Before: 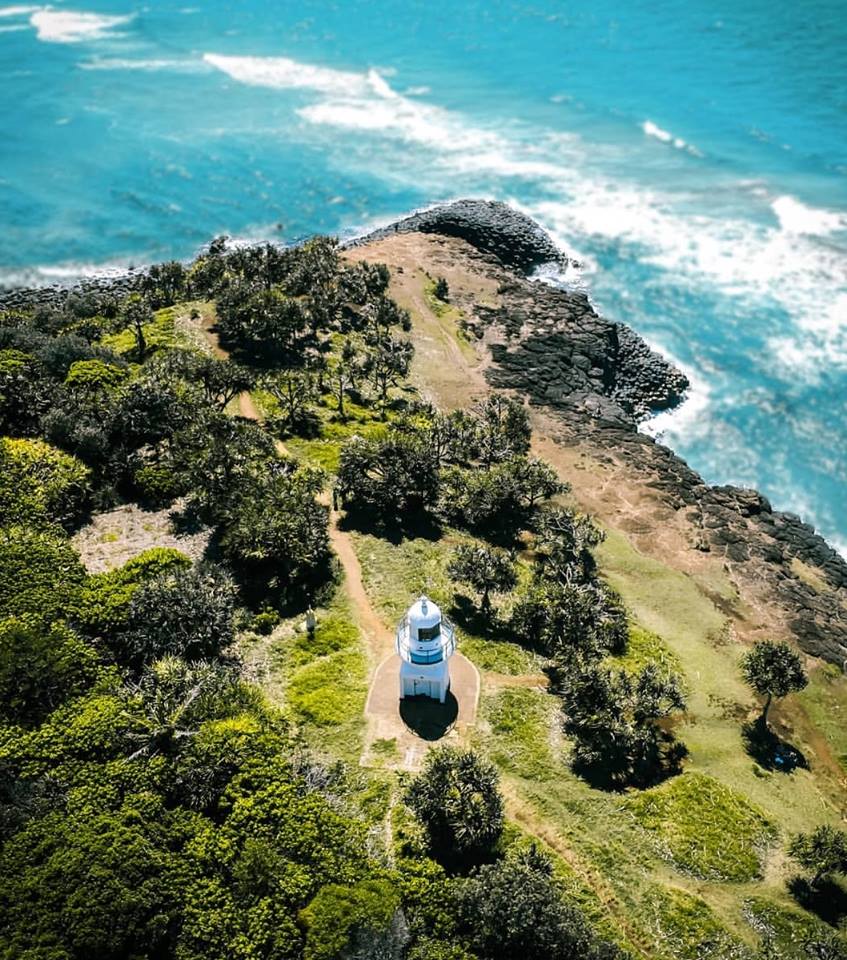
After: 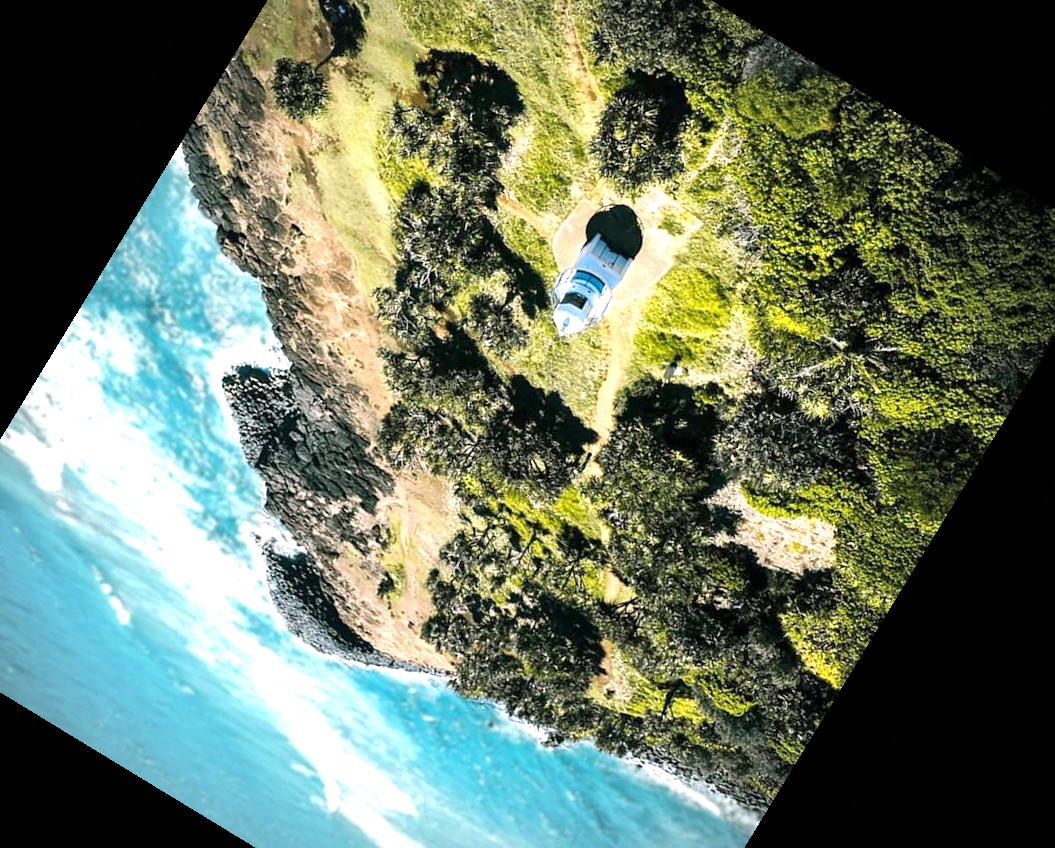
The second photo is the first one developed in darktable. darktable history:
crop and rotate: angle 148.68°, left 9.111%, top 15.603%, right 4.588%, bottom 17.041%
exposure: black level correction 0, exposure 0.7 EV, compensate exposure bias true, compensate highlight preservation false
local contrast: mode bilateral grid, contrast 20, coarseness 50, detail 120%, midtone range 0.2
vignetting: automatic ratio true
